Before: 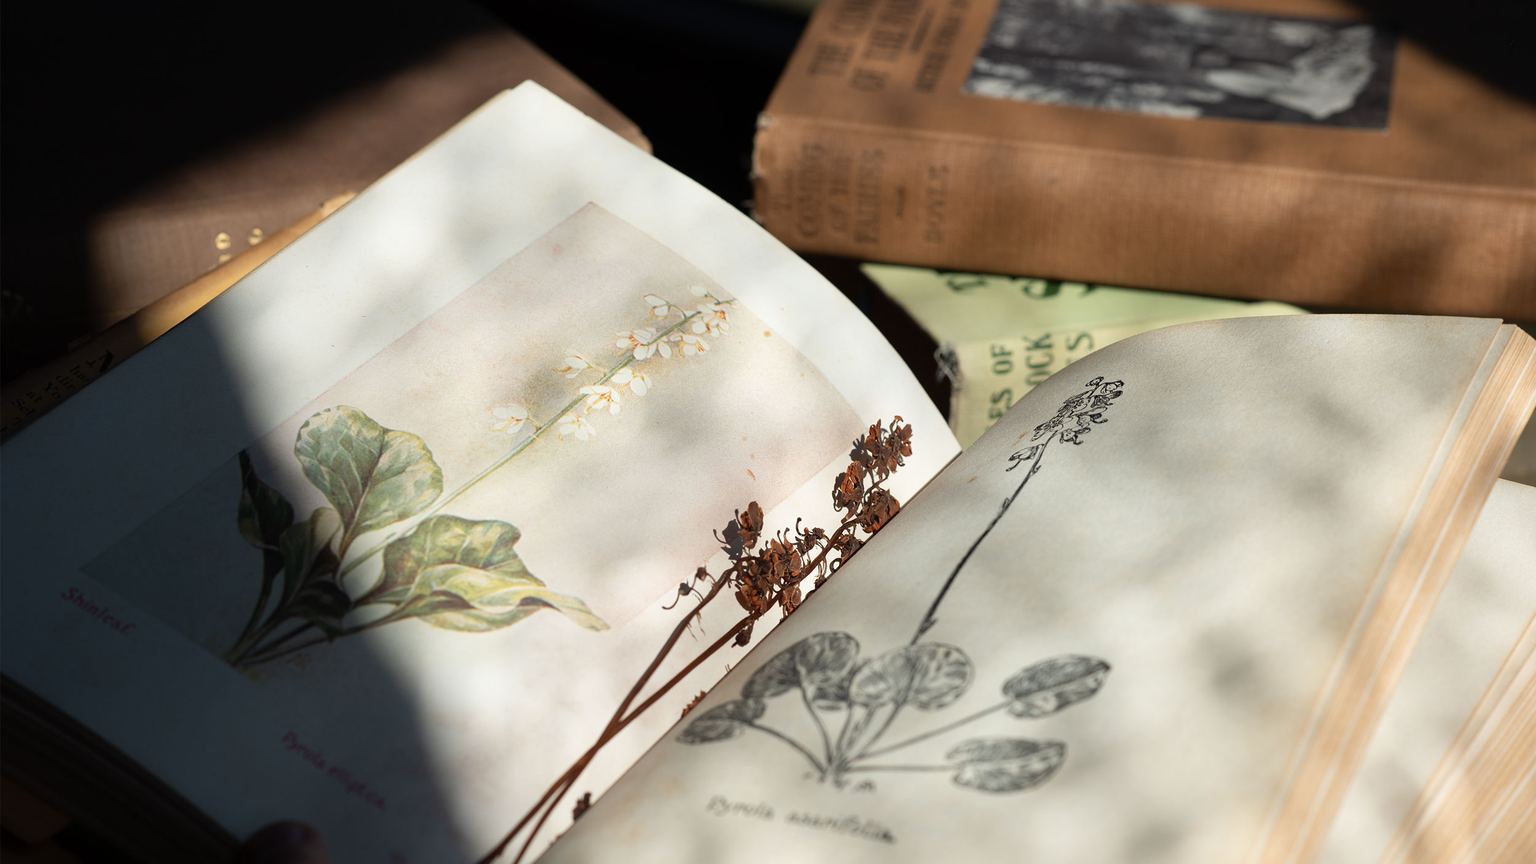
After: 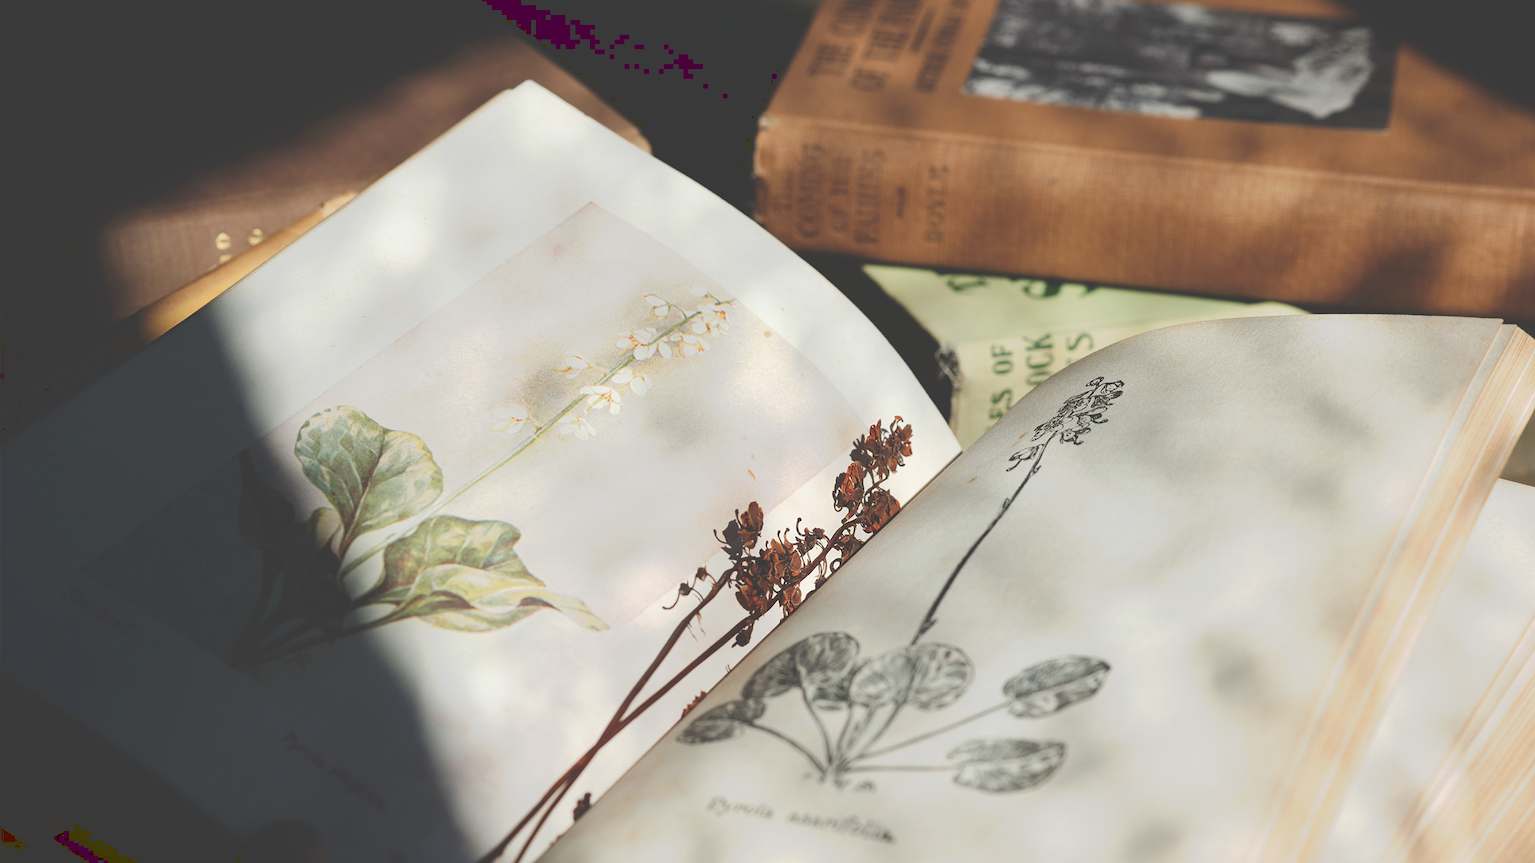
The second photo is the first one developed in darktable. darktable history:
tone curve: curves: ch0 [(0, 0) (0.003, 0.241) (0.011, 0.241) (0.025, 0.242) (0.044, 0.246) (0.069, 0.25) (0.1, 0.251) (0.136, 0.256) (0.177, 0.275) (0.224, 0.293) (0.277, 0.326) (0.335, 0.38) (0.399, 0.449) (0.468, 0.525) (0.543, 0.606) (0.623, 0.683) (0.709, 0.751) (0.801, 0.824) (0.898, 0.871) (1, 1)], preserve colors none
bloom: size 3%, threshold 100%, strength 0%
